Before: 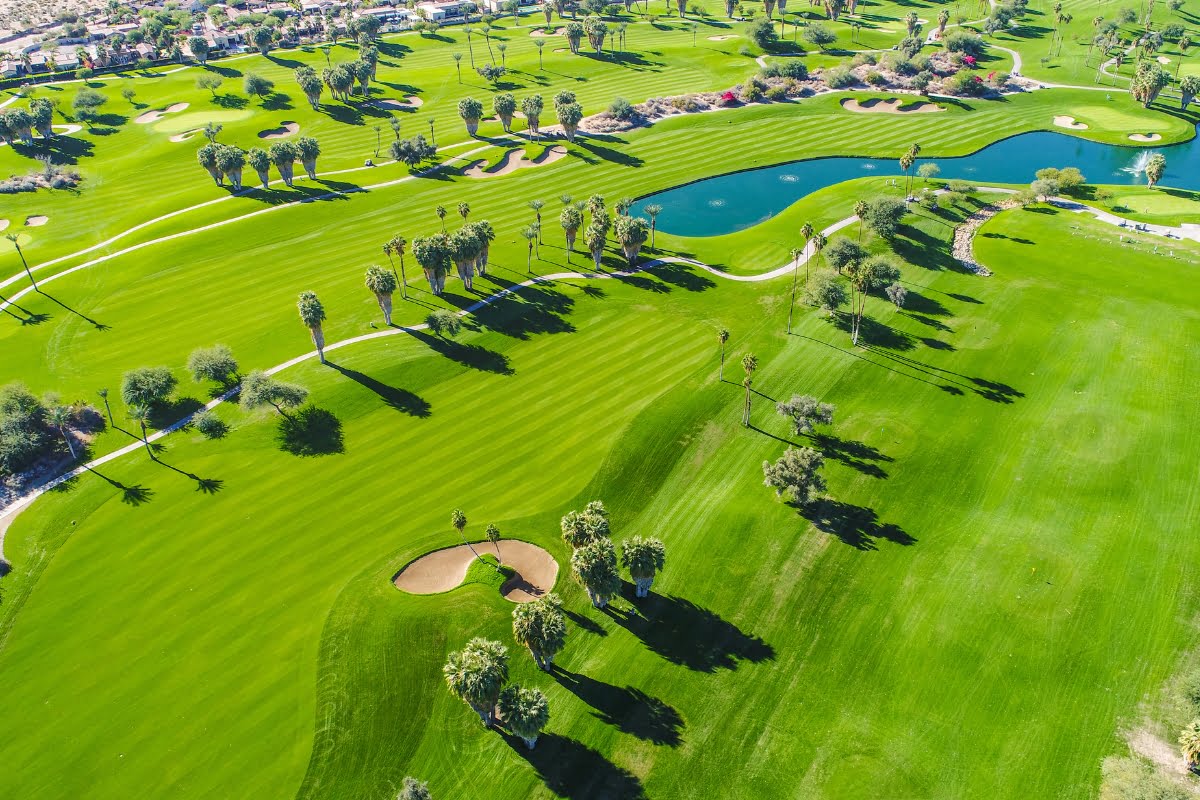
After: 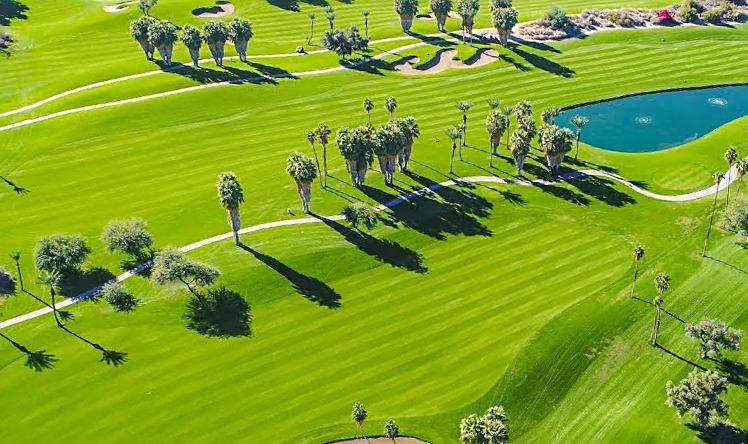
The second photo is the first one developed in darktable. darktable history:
crop and rotate: angle -4.99°, left 2.122%, top 6.945%, right 27.566%, bottom 30.519%
sharpen: on, module defaults
